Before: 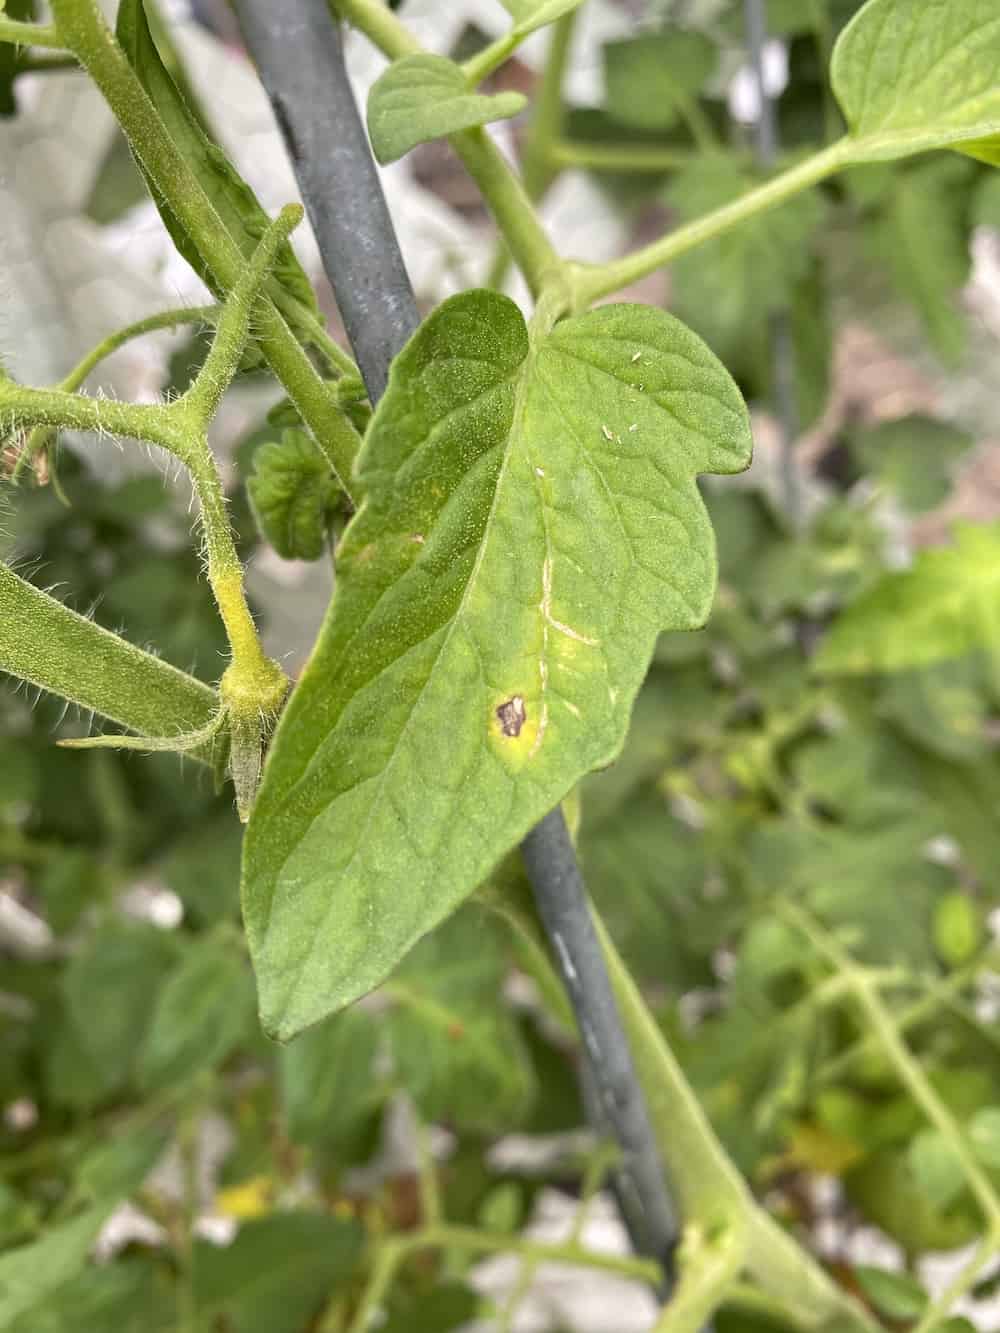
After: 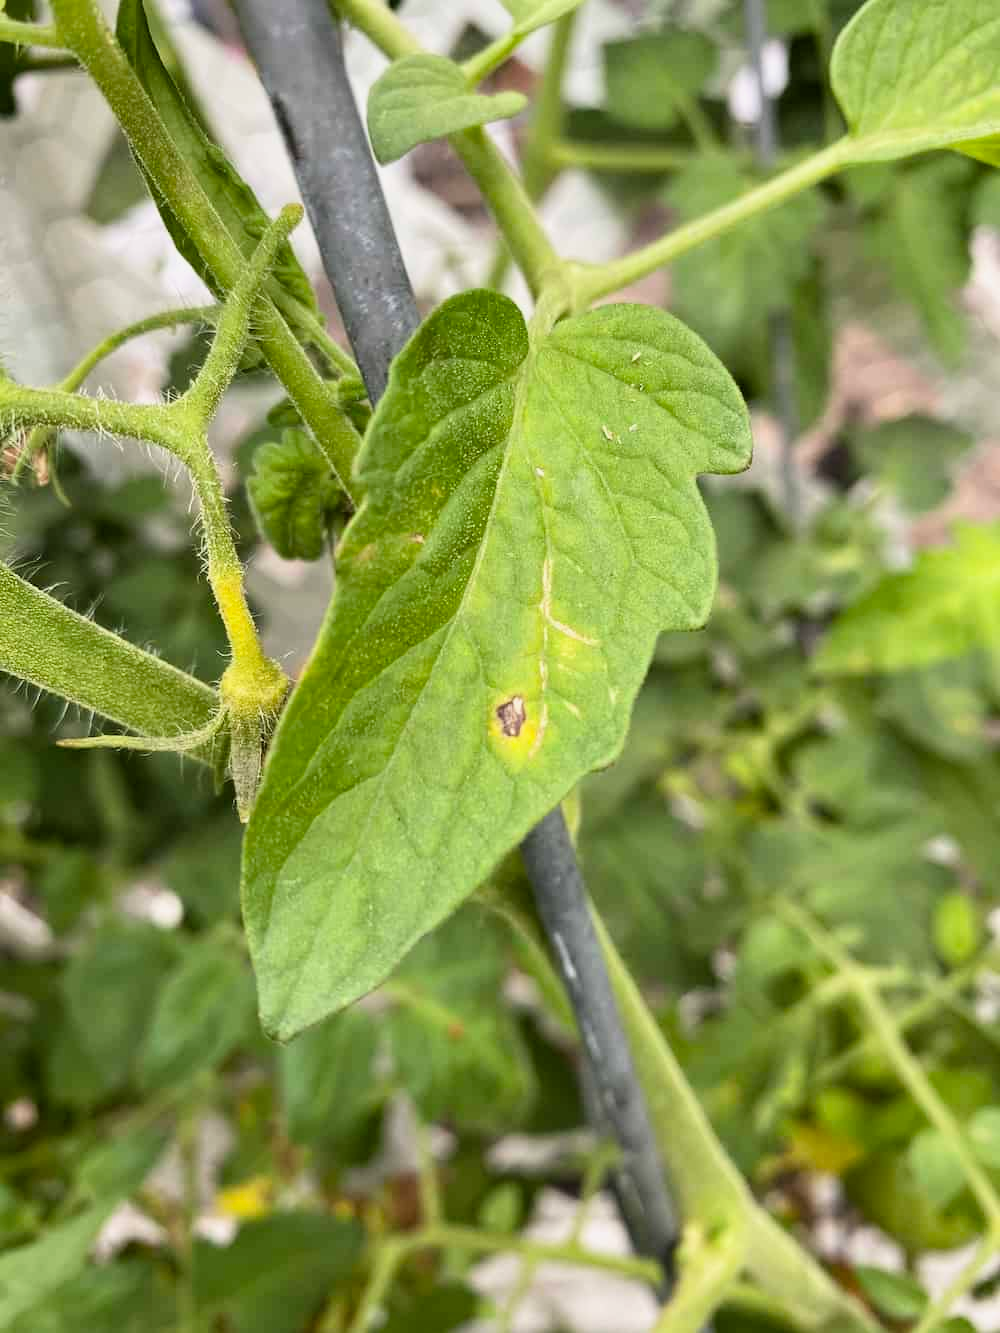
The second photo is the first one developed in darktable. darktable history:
filmic rgb: middle gray luminance 21.9%, black relative exposure -14.03 EV, white relative exposure 2.97 EV, target black luminance 0%, hardness 8.83, latitude 60.14%, contrast 1.21, highlights saturation mix 6.34%, shadows ↔ highlights balance 41.9%, iterations of high-quality reconstruction 0
